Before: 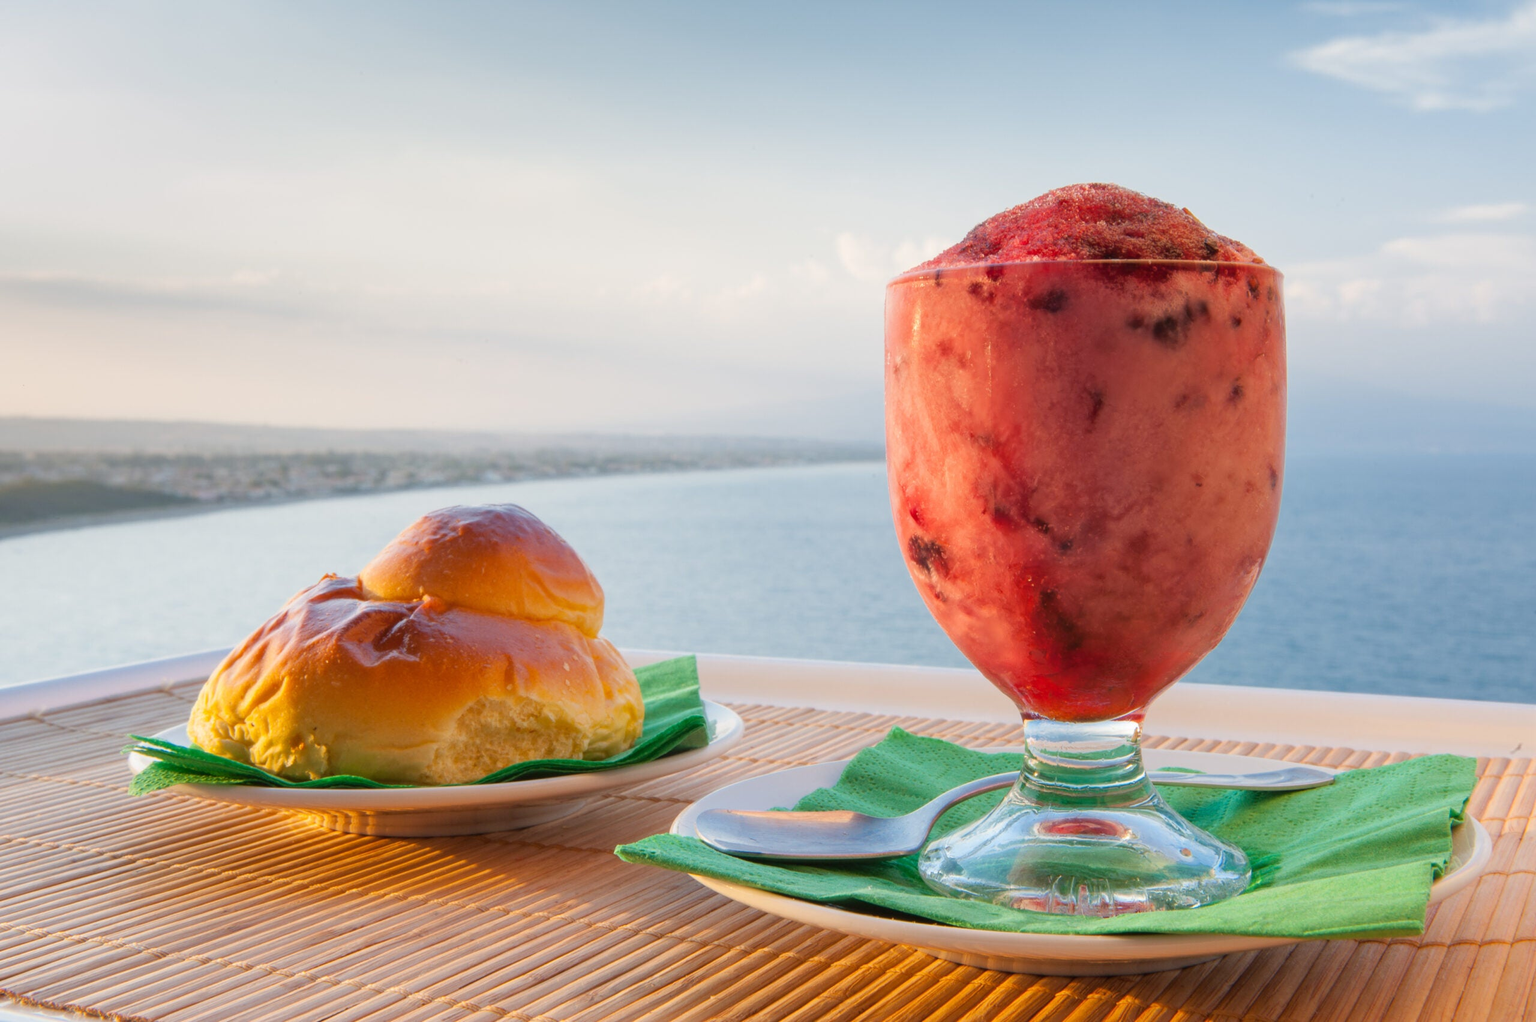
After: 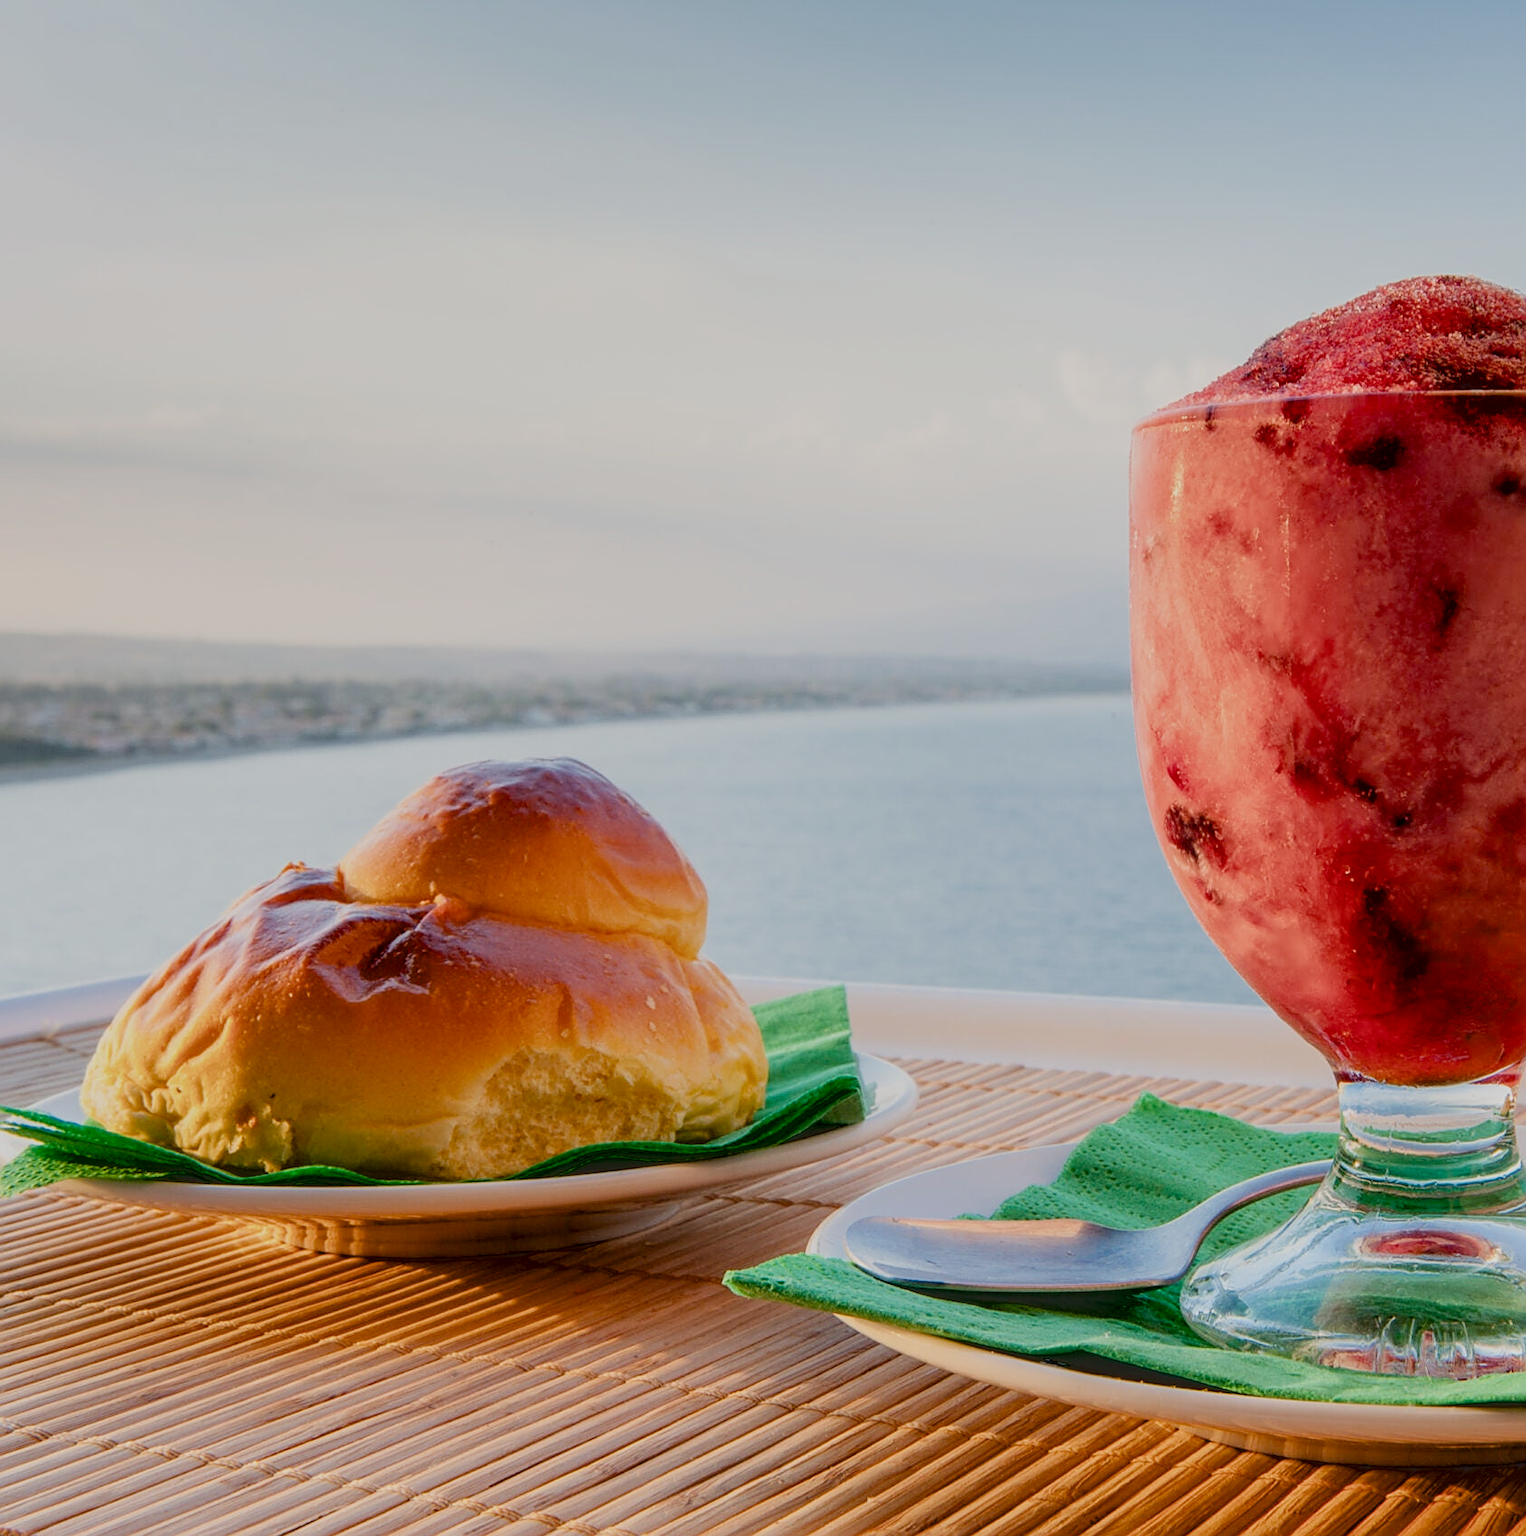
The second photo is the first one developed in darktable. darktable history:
local contrast: on, module defaults
crop and rotate: left 8.717%, right 25.199%
sharpen: on, module defaults
exposure: black level correction 0.027, exposure -0.082 EV, compensate highlight preservation false
filmic rgb: black relative exposure -7.65 EV, white relative exposure 4.56 EV, threshold 3.04 EV, hardness 3.61, color science v5 (2021), contrast in shadows safe, contrast in highlights safe, enable highlight reconstruction true
